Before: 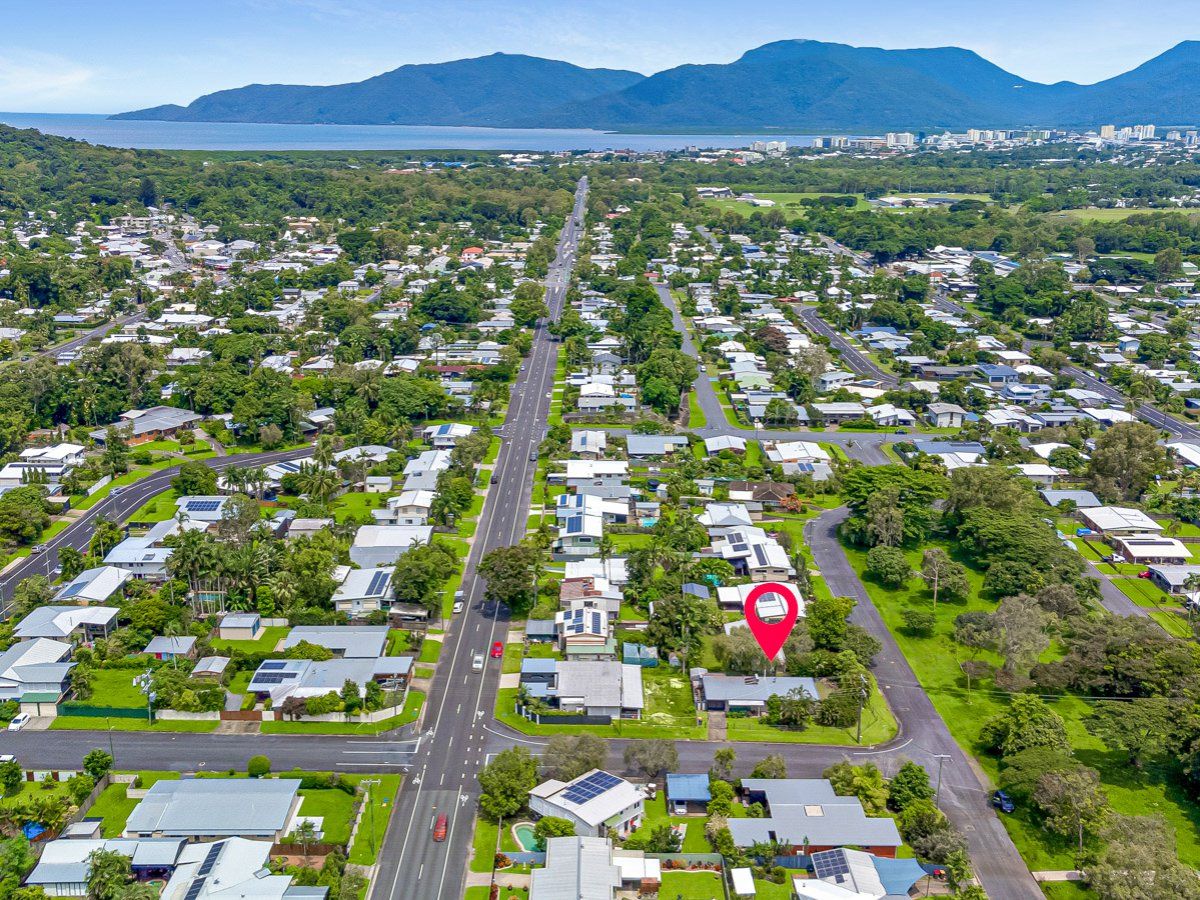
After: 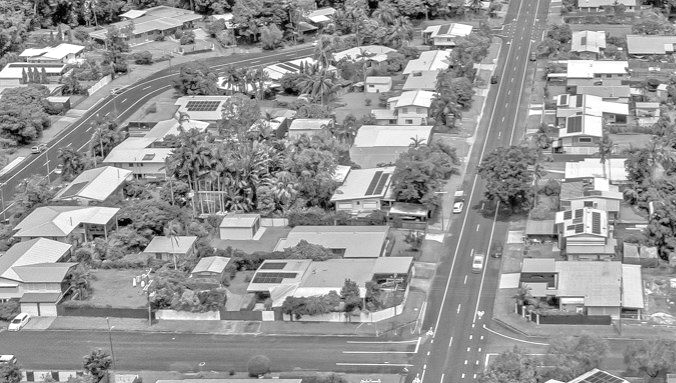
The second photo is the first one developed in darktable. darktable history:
contrast brightness saturation: contrast 0.01, saturation -0.05
monochrome: a -6.99, b 35.61, size 1.4
crop: top 44.483%, right 43.593%, bottom 12.892%
tone equalizer: -7 EV 0.15 EV, -6 EV 0.6 EV, -5 EV 1.15 EV, -4 EV 1.33 EV, -3 EV 1.15 EV, -2 EV 0.6 EV, -1 EV 0.15 EV, mask exposure compensation -0.5 EV
